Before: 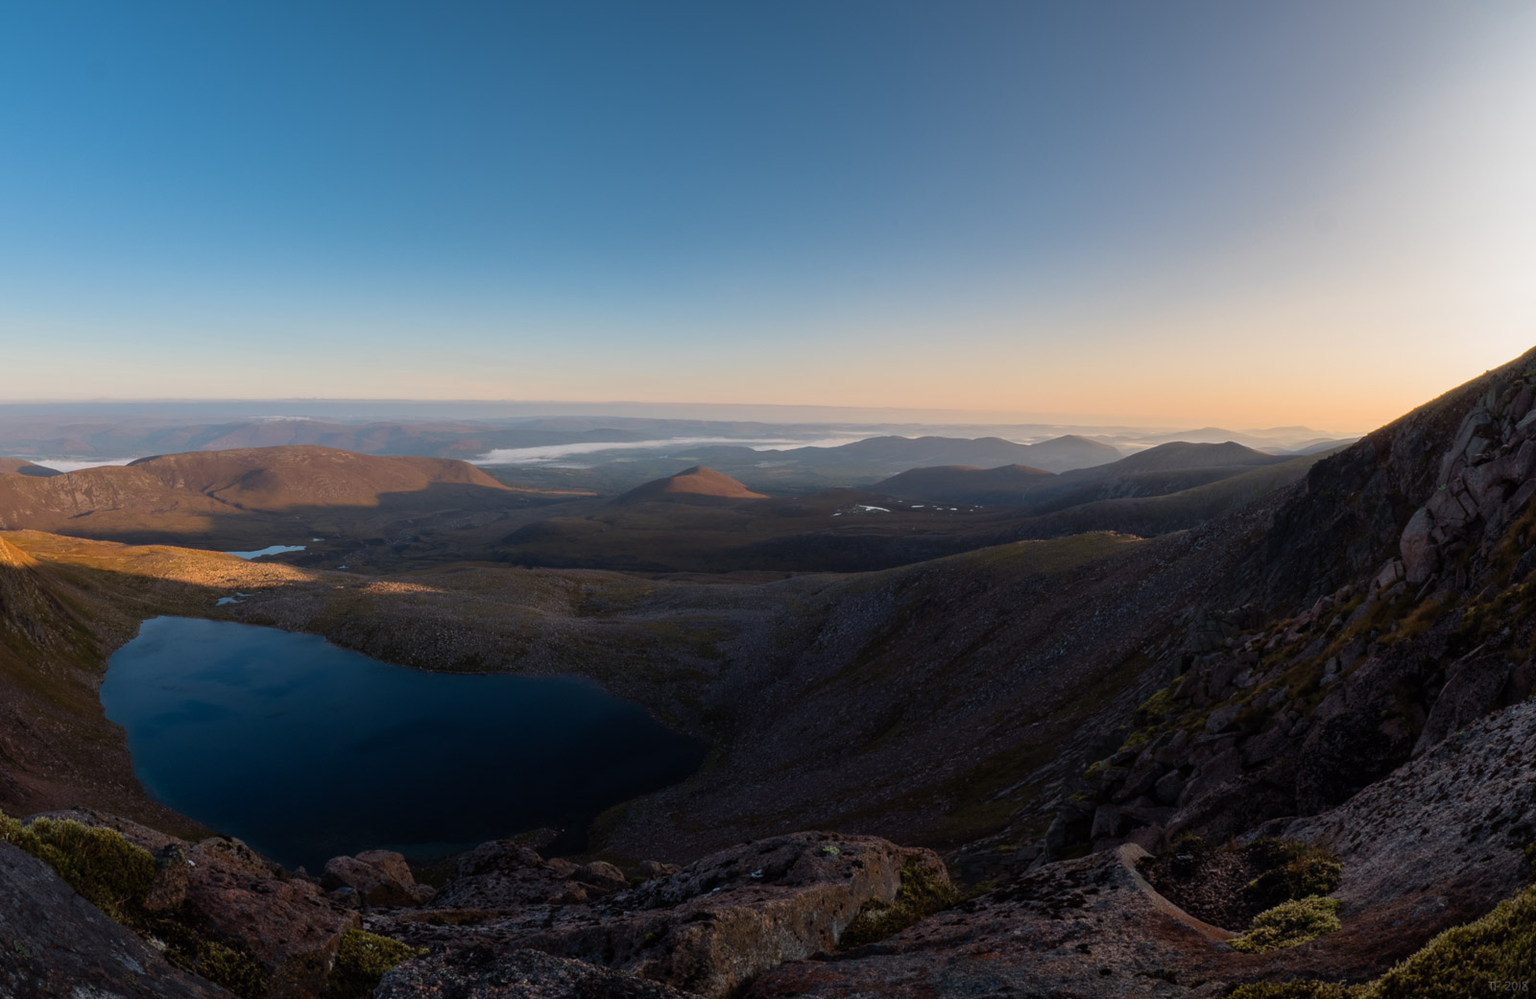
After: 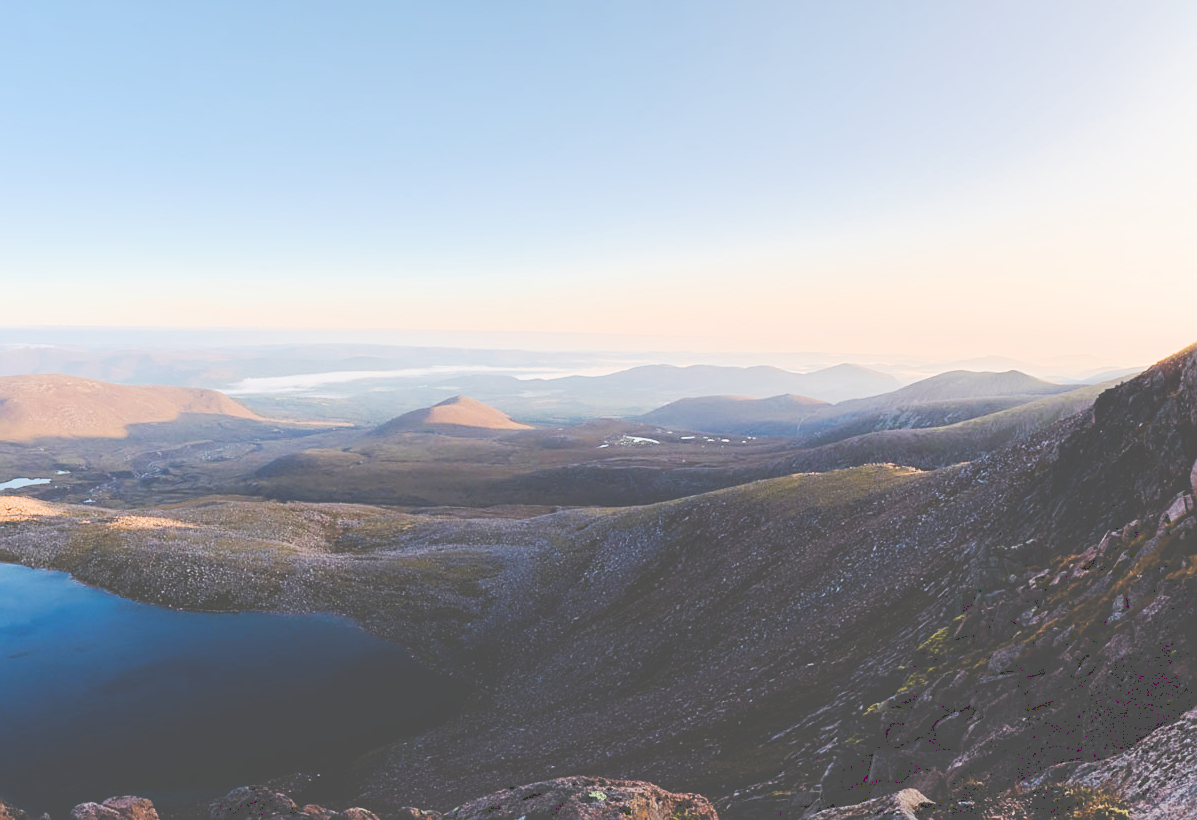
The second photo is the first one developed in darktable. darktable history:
crop: left 16.768%, top 8.653%, right 8.362%, bottom 12.485%
sharpen: on, module defaults
filmic rgb: black relative exposure -16 EV, white relative exposure 6.12 EV, hardness 5.22
exposure: black level correction 0, exposure 1.3 EV, compensate exposure bias true, compensate highlight preservation false
tone curve: curves: ch0 [(0, 0) (0.003, 0.319) (0.011, 0.319) (0.025, 0.319) (0.044, 0.323) (0.069, 0.324) (0.1, 0.328) (0.136, 0.329) (0.177, 0.337) (0.224, 0.351) (0.277, 0.373) (0.335, 0.413) (0.399, 0.458) (0.468, 0.533) (0.543, 0.617) (0.623, 0.71) (0.709, 0.783) (0.801, 0.849) (0.898, 0.911) (1, 1)], preserve colors none
white balance: emerald 1
